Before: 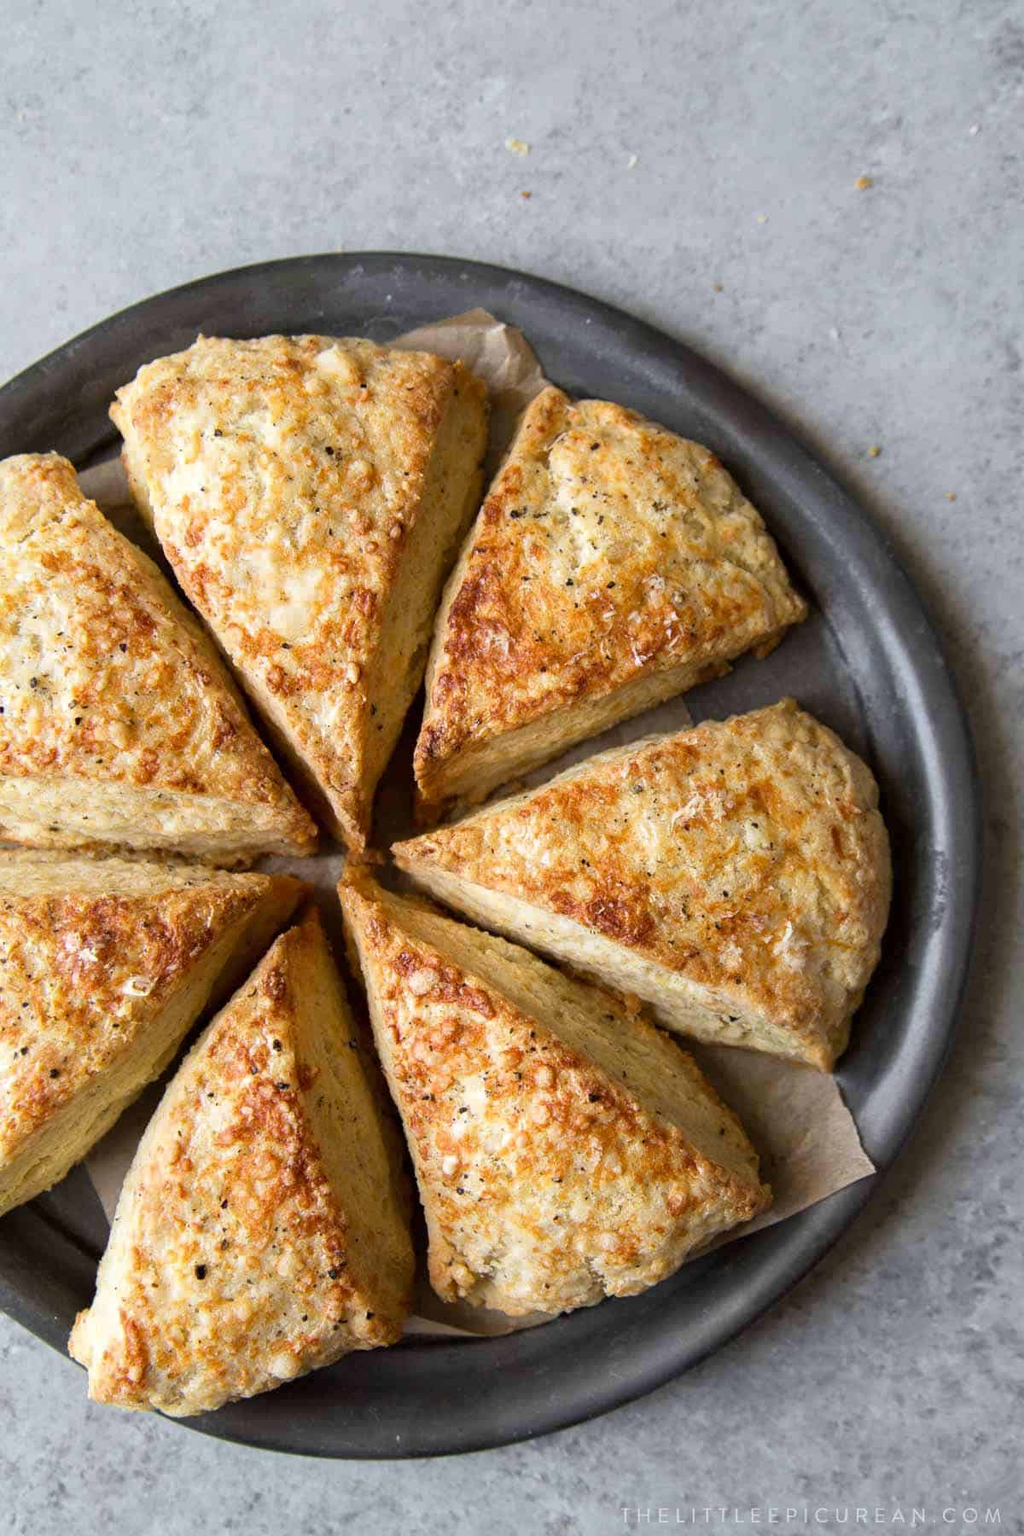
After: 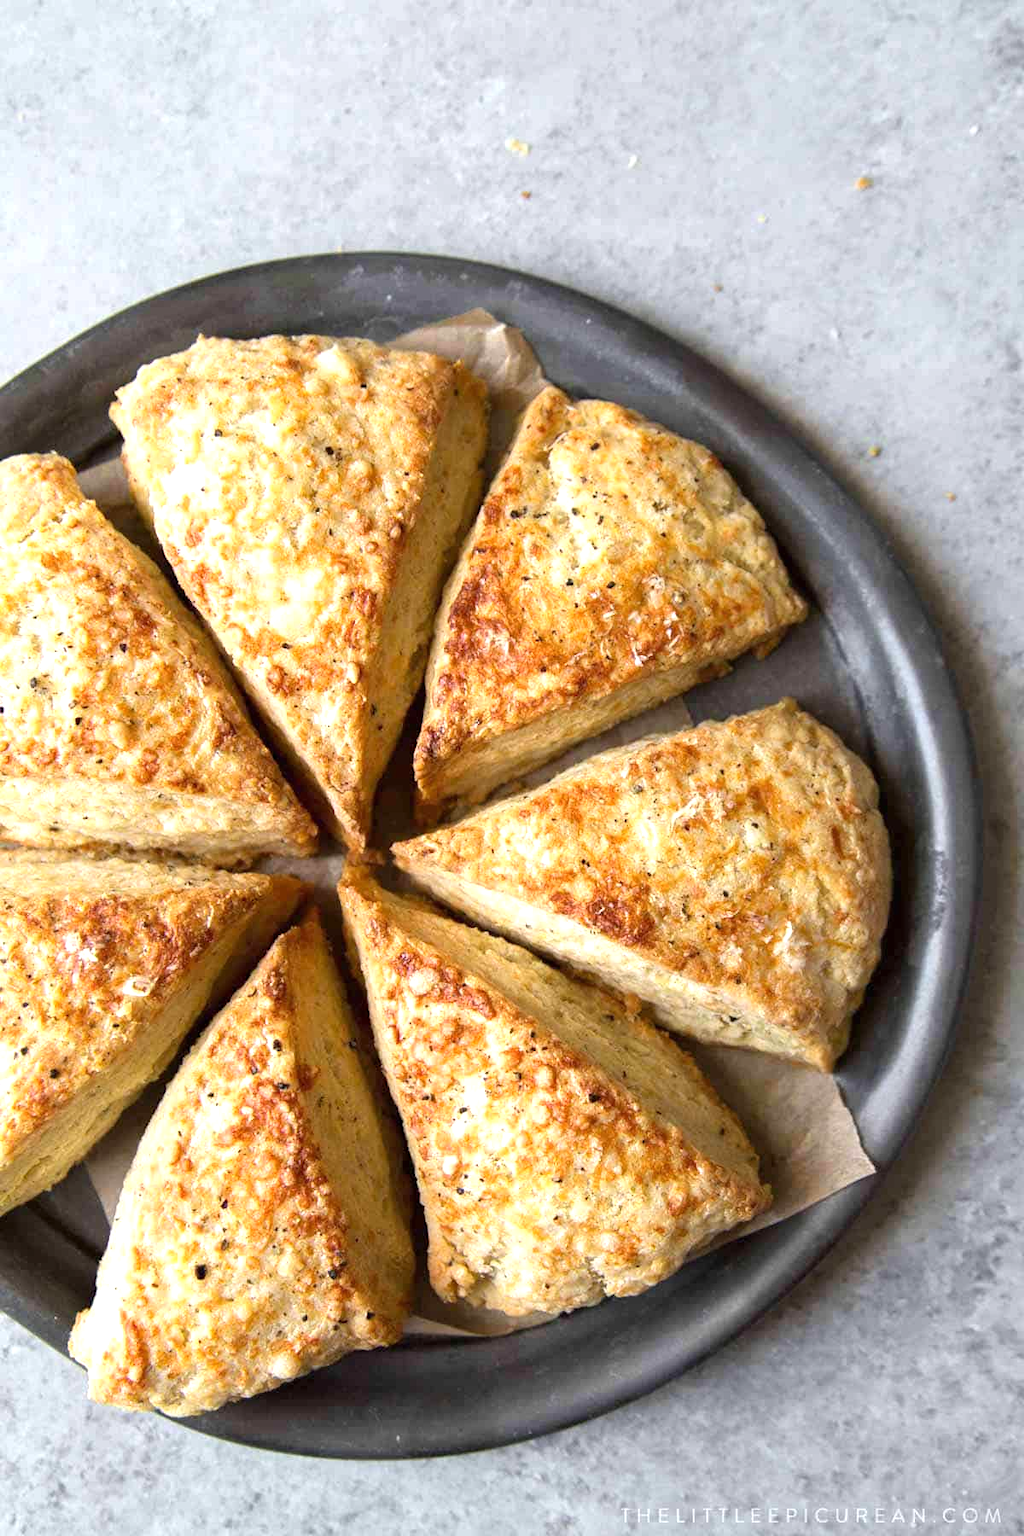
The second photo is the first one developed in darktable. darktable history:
exposure: black level correction 0, exposure 0.598 EV, compensate highlight preservation false
